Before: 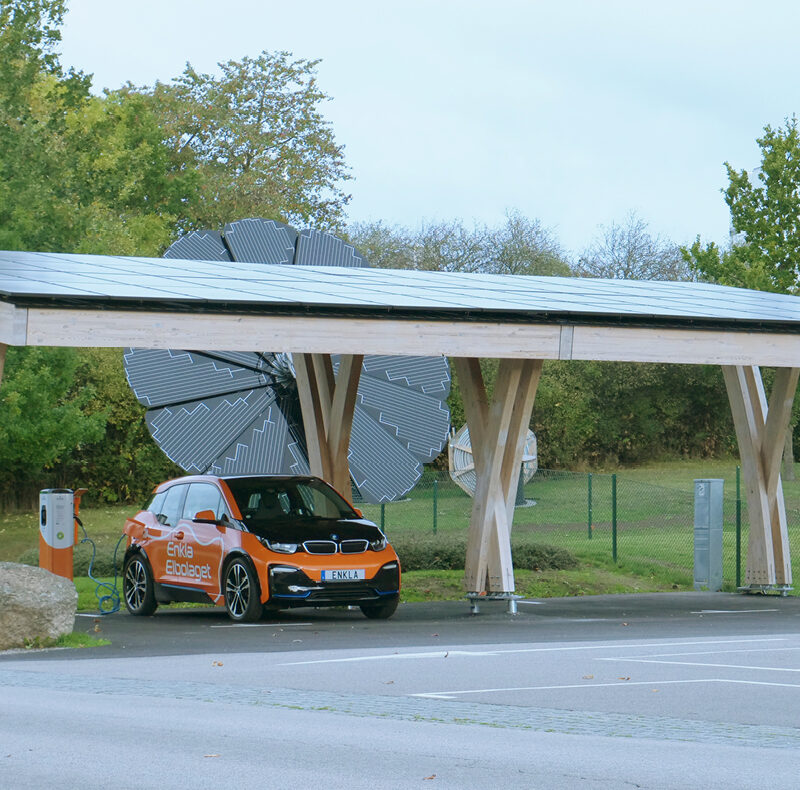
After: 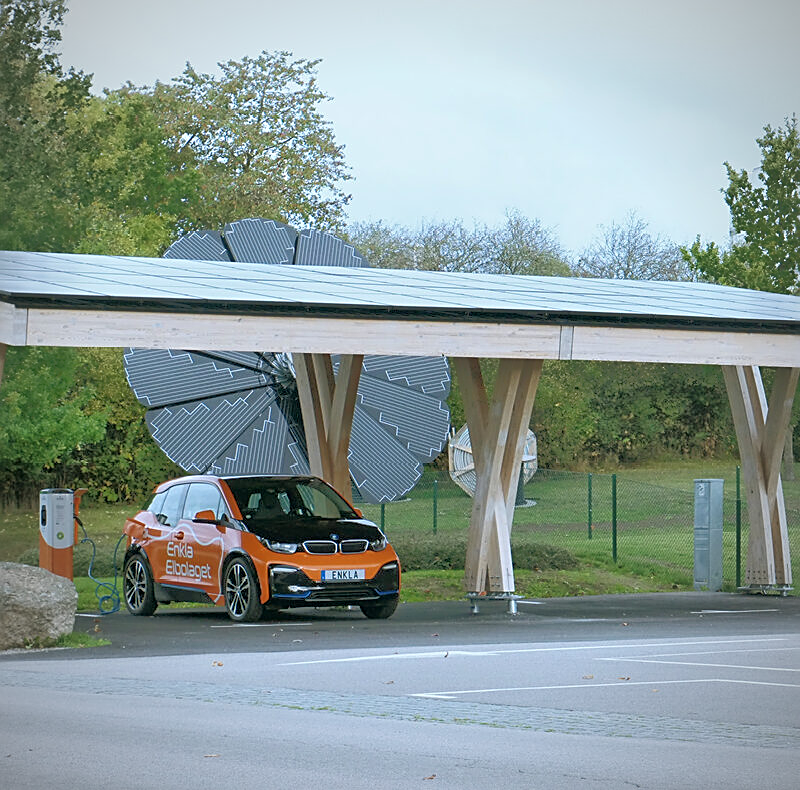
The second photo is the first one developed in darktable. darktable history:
tone equalizer: -8 EV -0.528 EV, -7 EV -0.319 EV, -6 EV -0.083 EV, -5 EV 0.413 EV, -4 EV 0.985 EV, -3 EV 0.791 EV, -2 EV -0.01 EV, -1 EV 0.14 EV, +0 EV -0.012 EV, smoothing 1
vignetting: fall-off radius 60.92%
sharpen: on, module defaults
